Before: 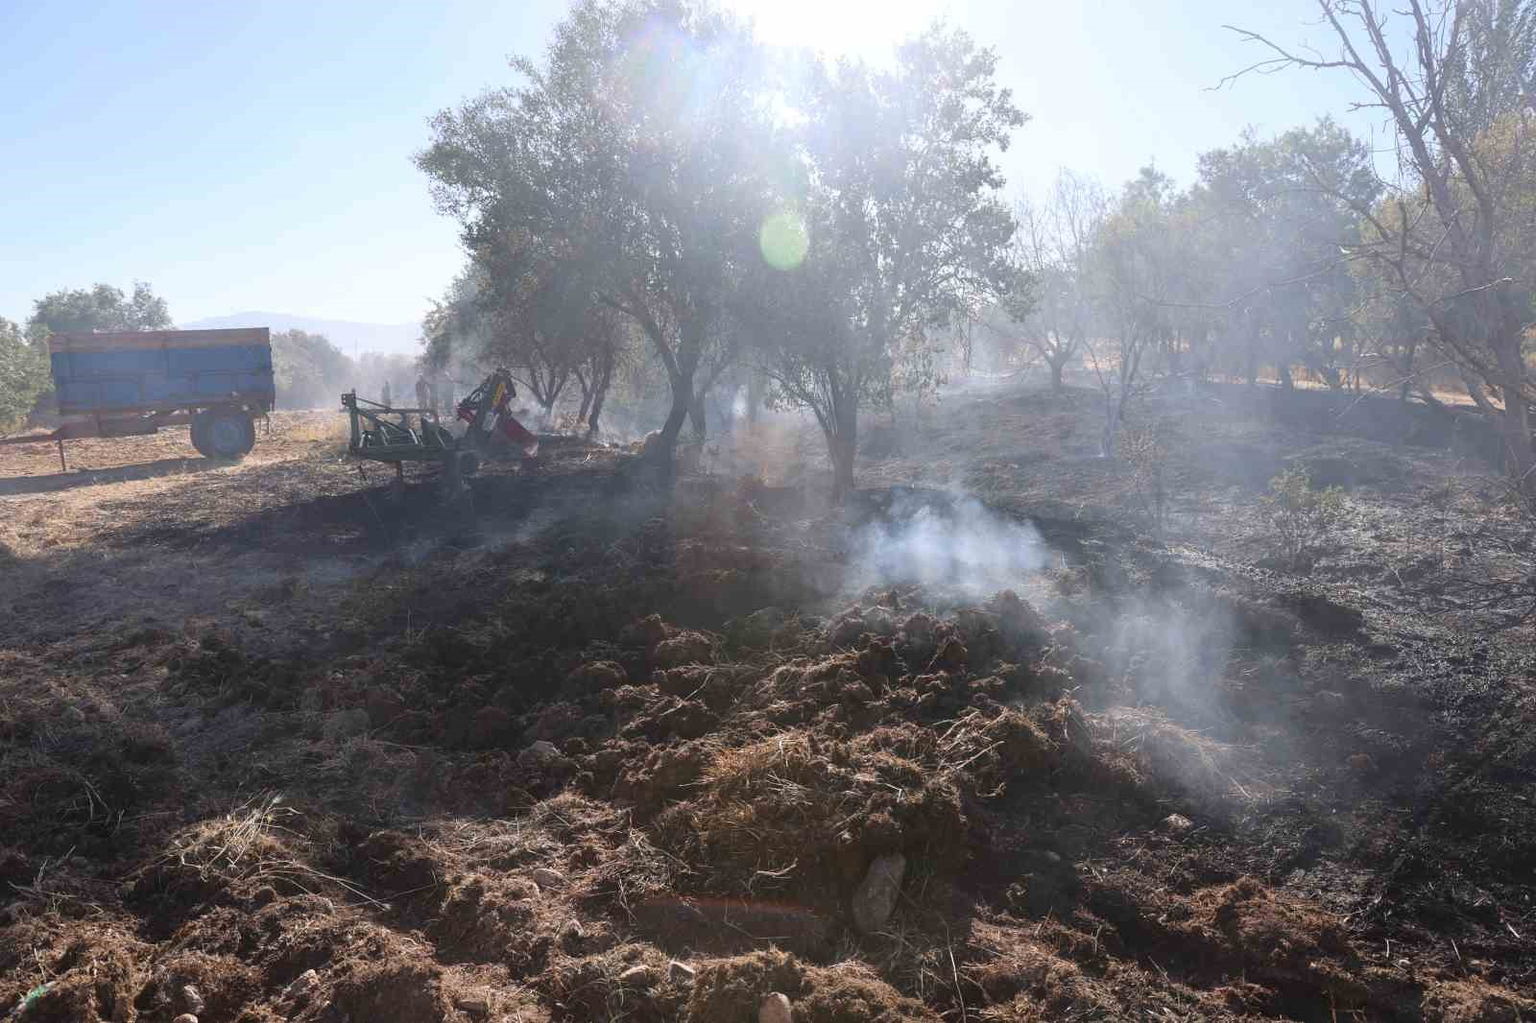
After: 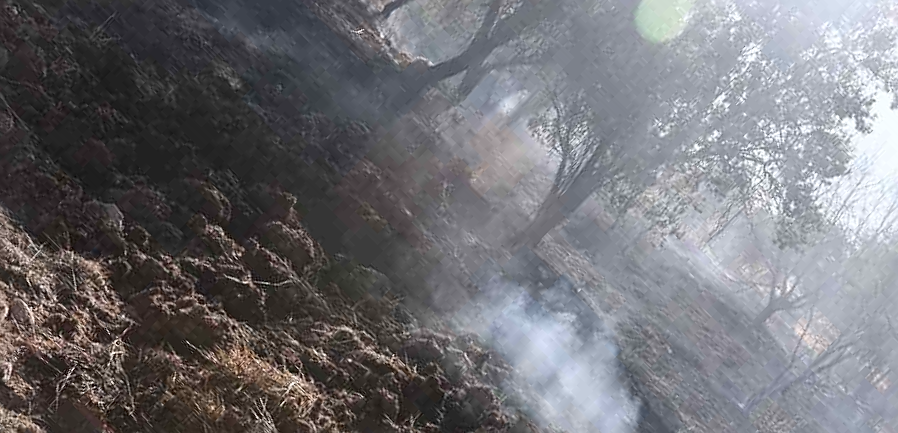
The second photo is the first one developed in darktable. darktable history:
crop and rotate: angle -44.65°, top 16.501%, right 0.774%, bottom 11.643%
sharpen: on, module defaults
contrast brightness saturation: contrast 0.114, saturation -0.158
